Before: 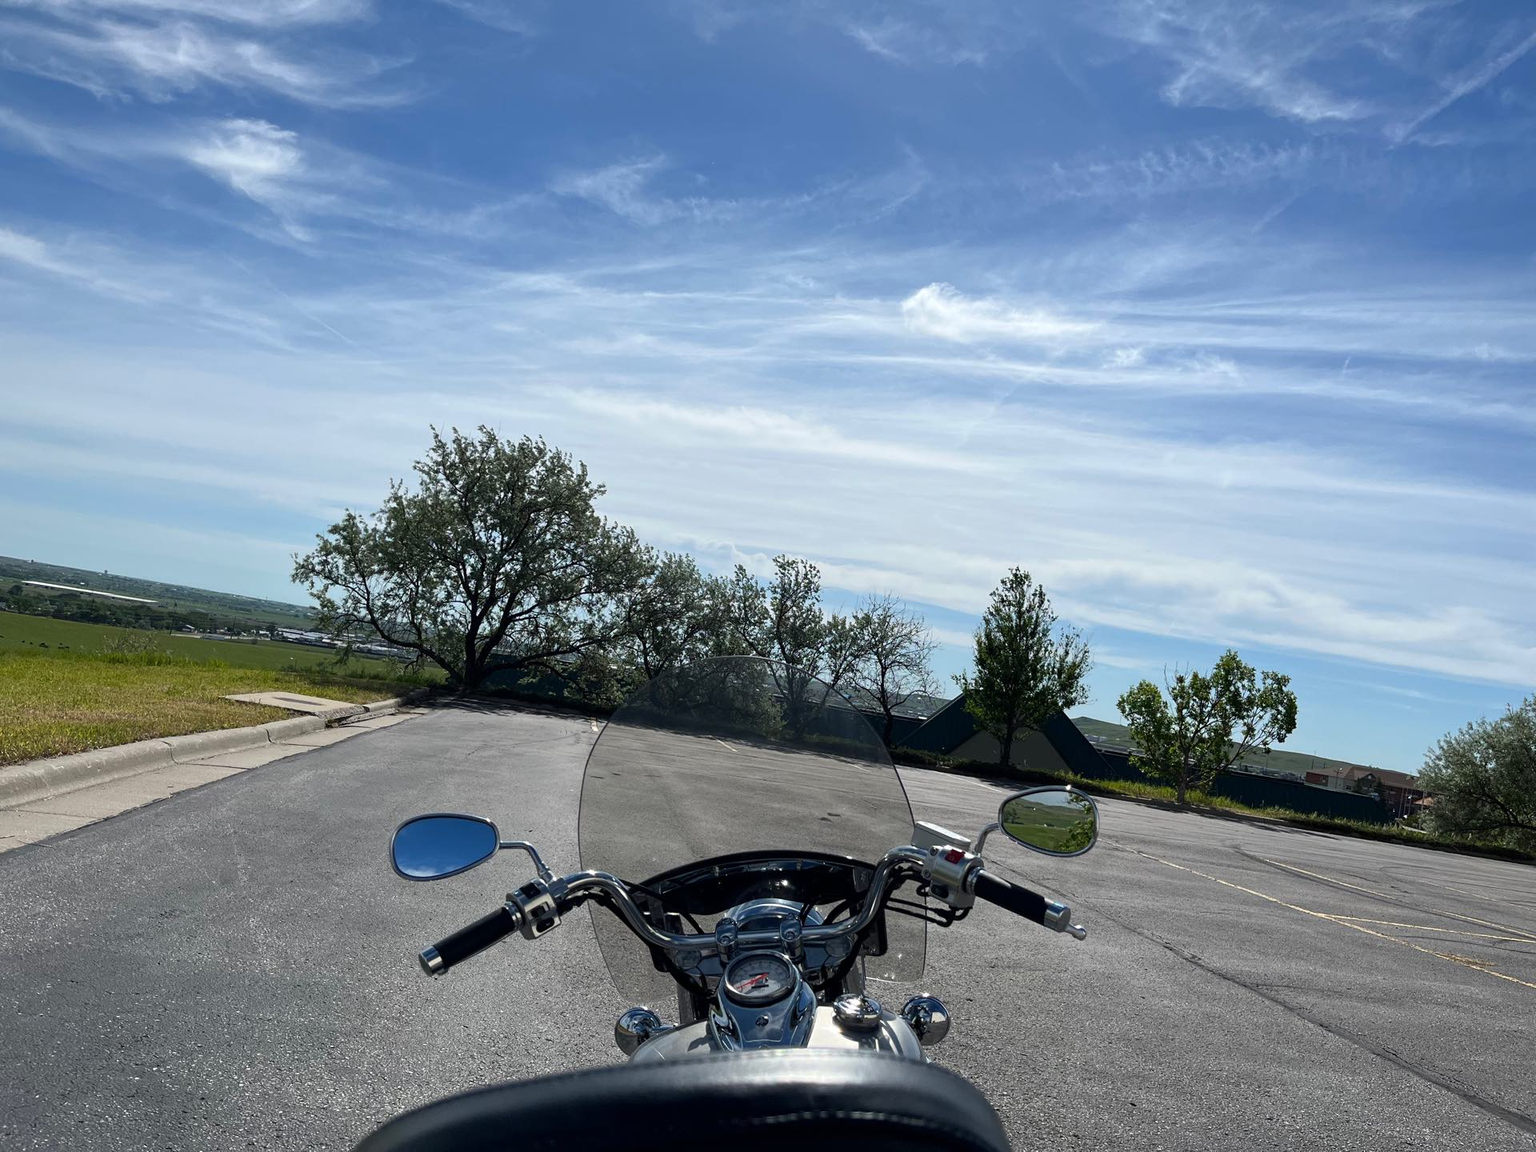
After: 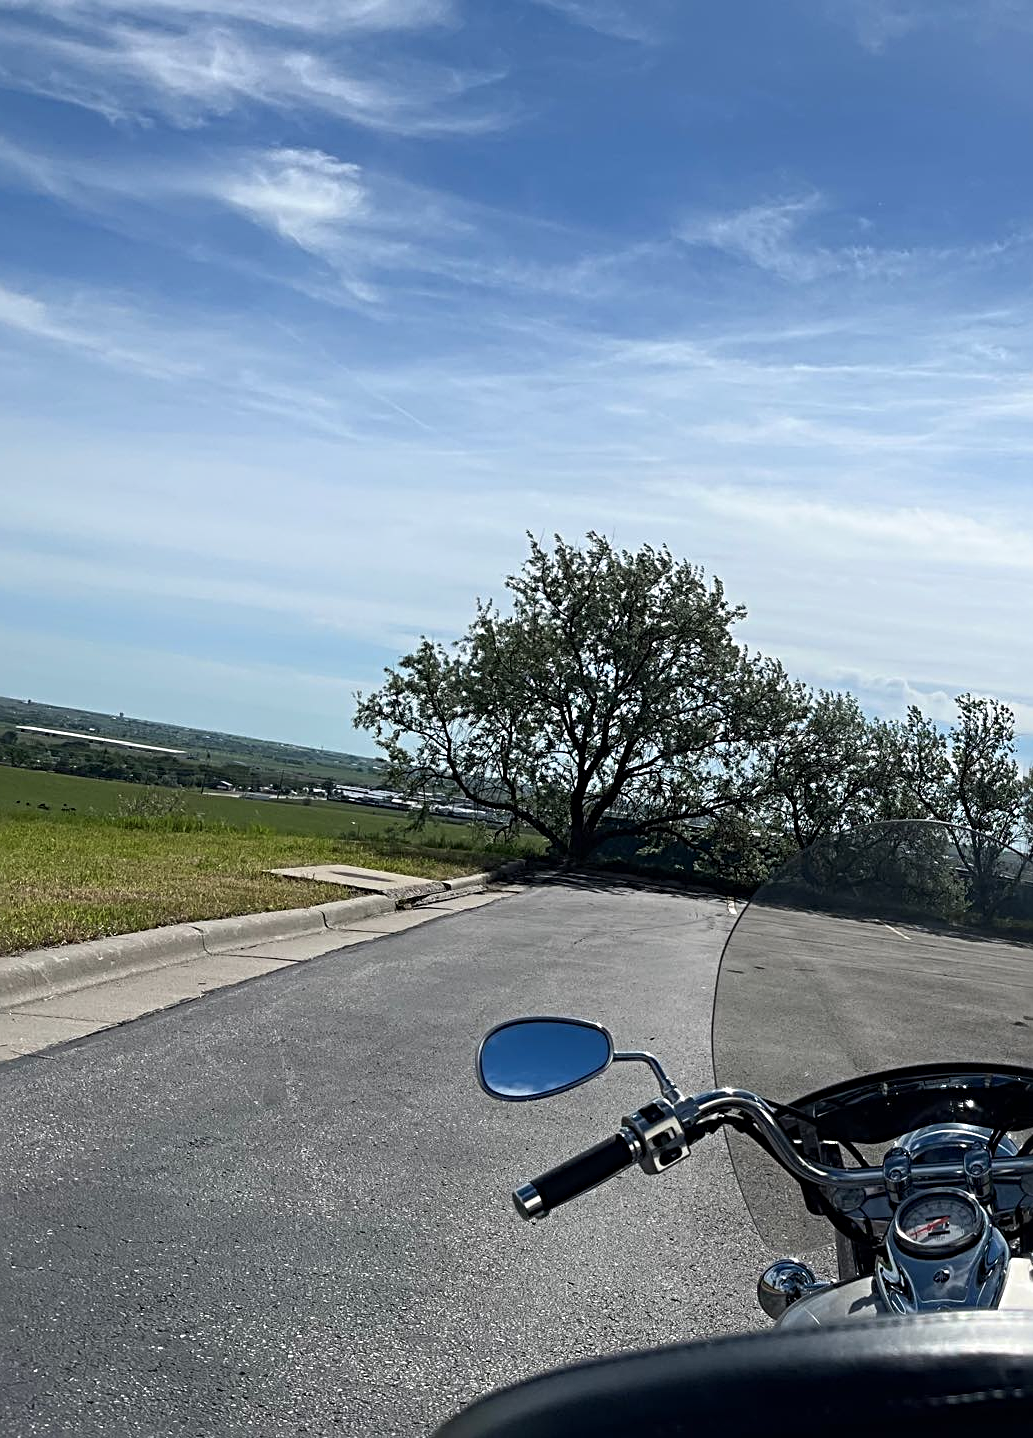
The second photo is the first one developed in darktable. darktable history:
crop: left 0.587%, right 45.588%, bottom 0.086%
color zones: curves: ch1 [(0.113, 0.438) (0.75, 0.5)]; ch2 [(0.12, 0.526) (0.75, 0.5)]
sharpen: radius 4
shadows and highlights: shadows -23.08, highlights 46.15, soften with gaussian
